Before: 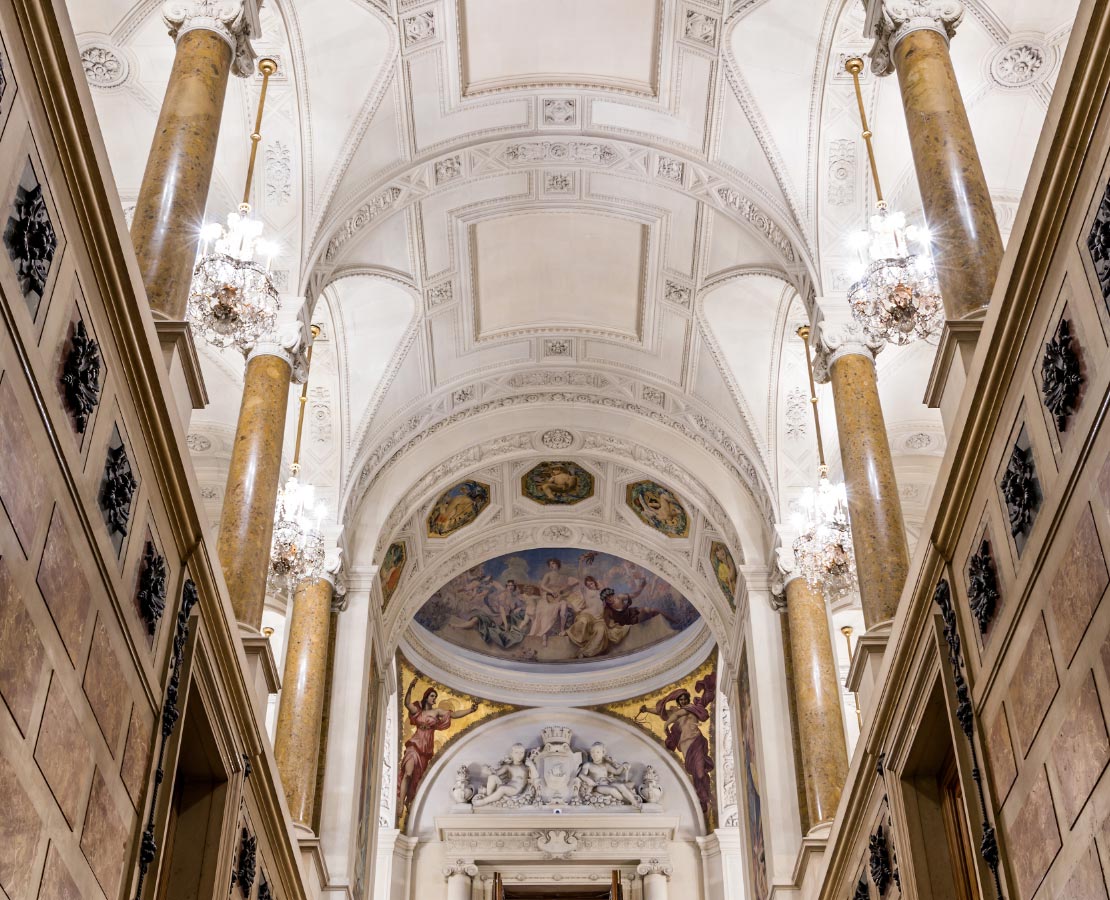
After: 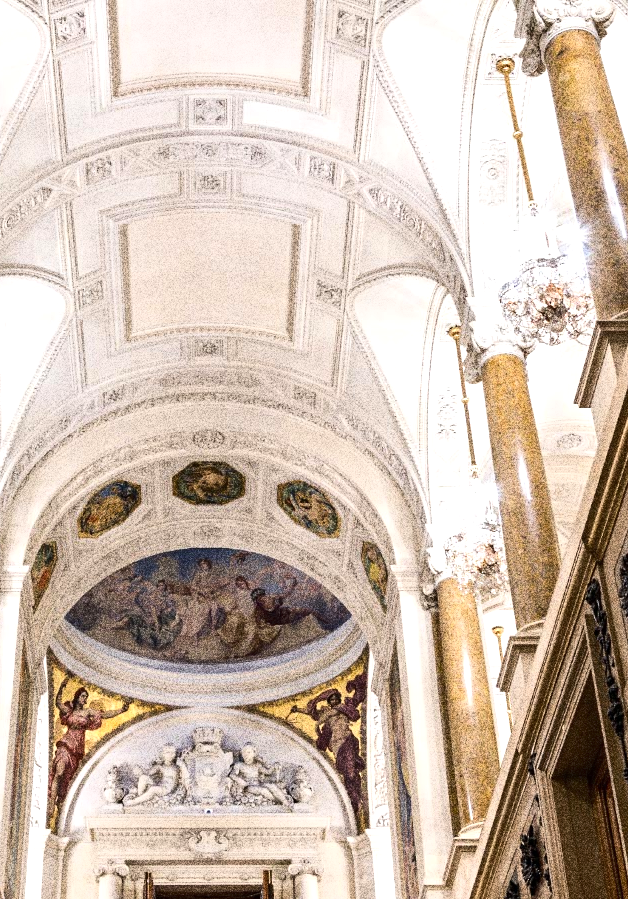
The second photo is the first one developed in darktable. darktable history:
tone equalizer: -8 EV 0.001 EV, -7 EV -0.002 EV, -6 EV 0.002 EV, -5 EV -0.03 EV, -4 EV -0.116 EV, -3 EV -0.169 EV, -2 EV 0.24 EV, -1 EV 0.702 EV, +0 EV 0.493 EV
crop: left 31.458%, top 0%, right 11.876%
grain: coarseness 30.02 ISO, strength 100%
